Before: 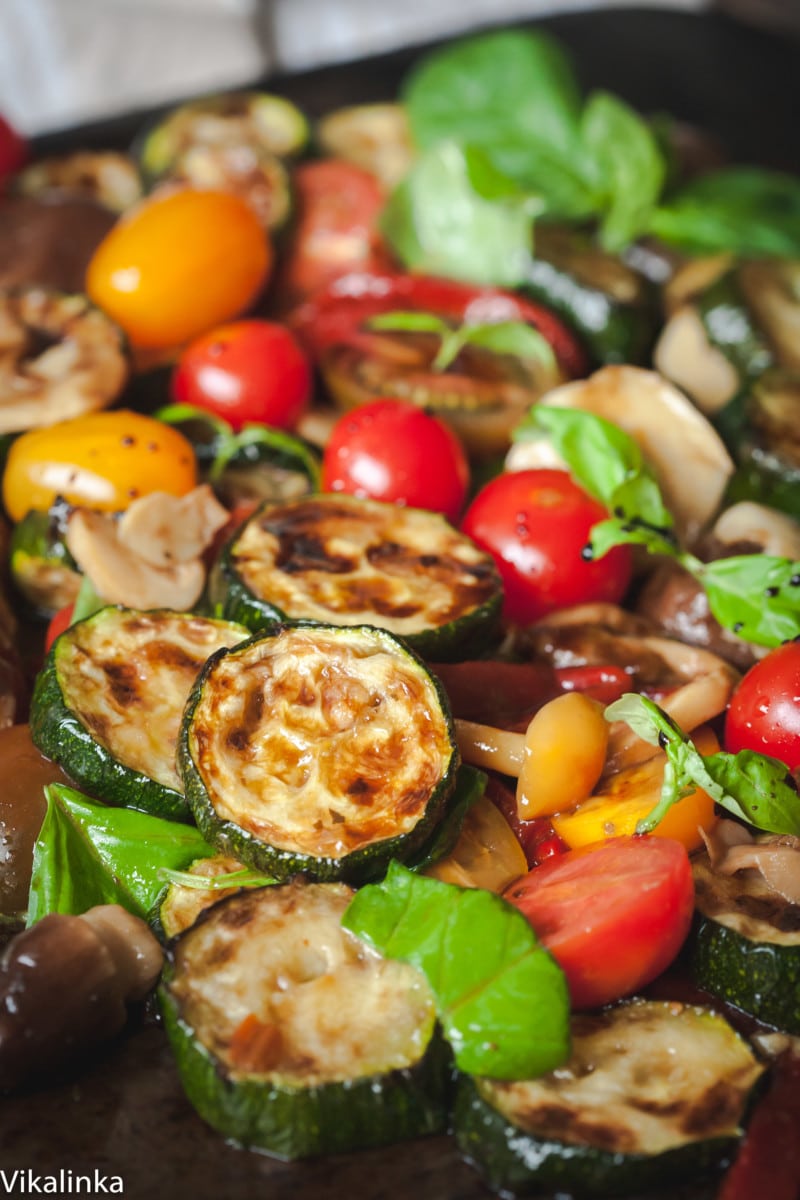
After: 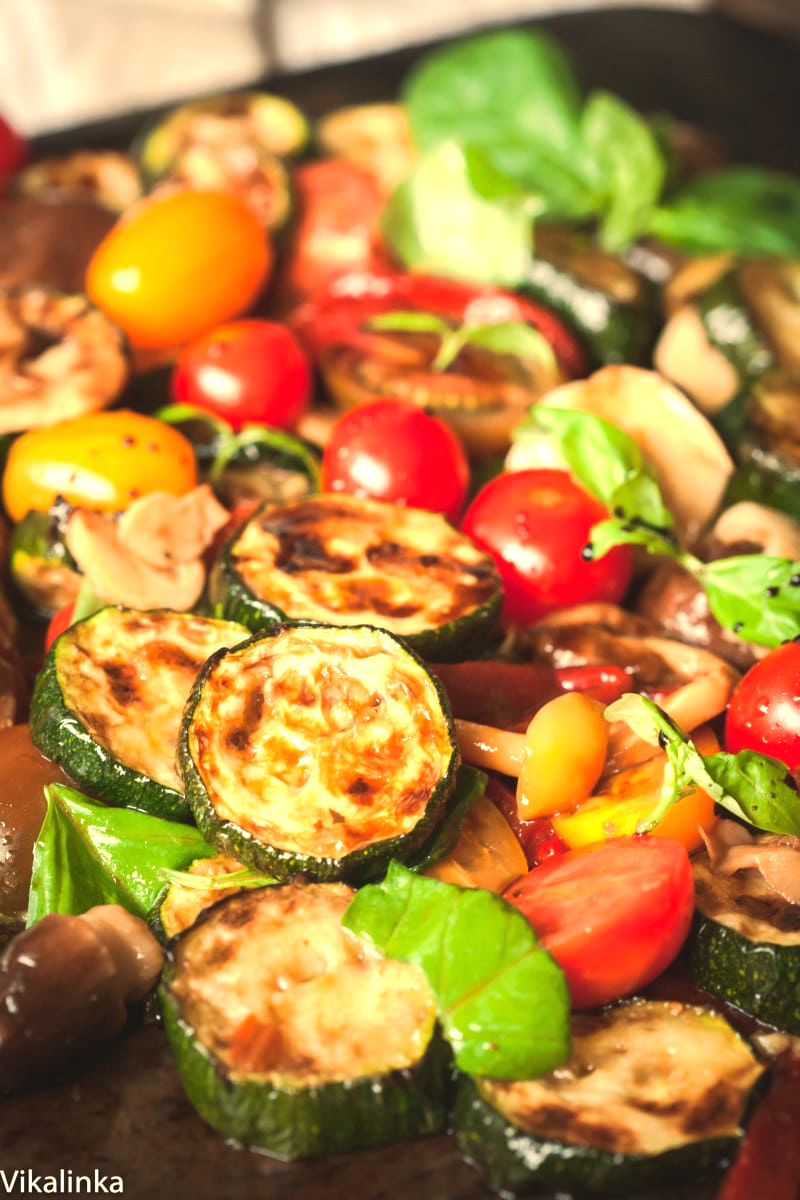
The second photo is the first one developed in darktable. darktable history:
exposure: black level correction 0, exposure 0.7 EV, compensate exposure bias true, compensate highlight preservation false
white balance: red 1.138, green 0.996, blue 0.812
